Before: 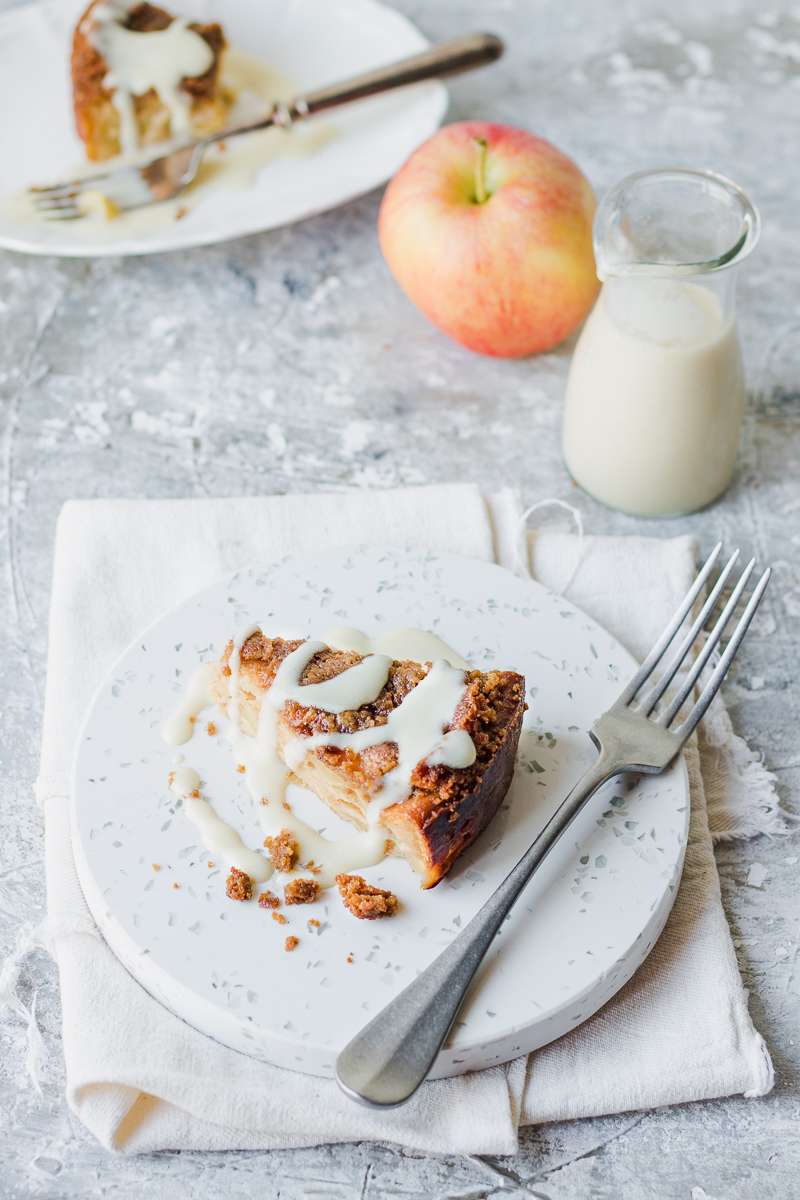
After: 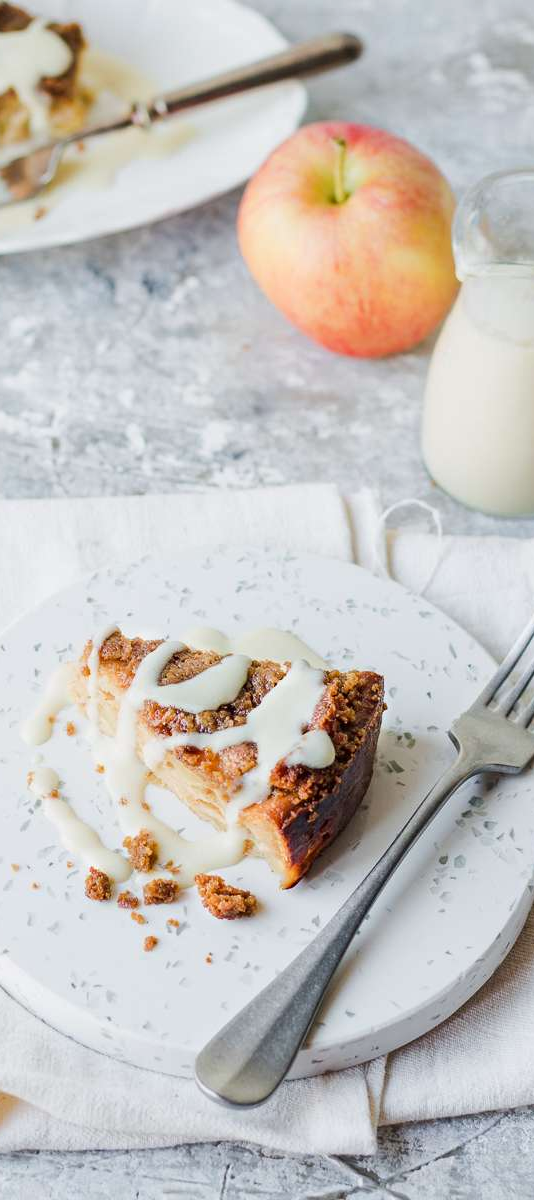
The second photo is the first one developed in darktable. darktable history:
crop and rotate: left 17.732%, right 15.423%
haze removal: strength 0.02, distance 0.25, compatibility mode true, adaptive false
